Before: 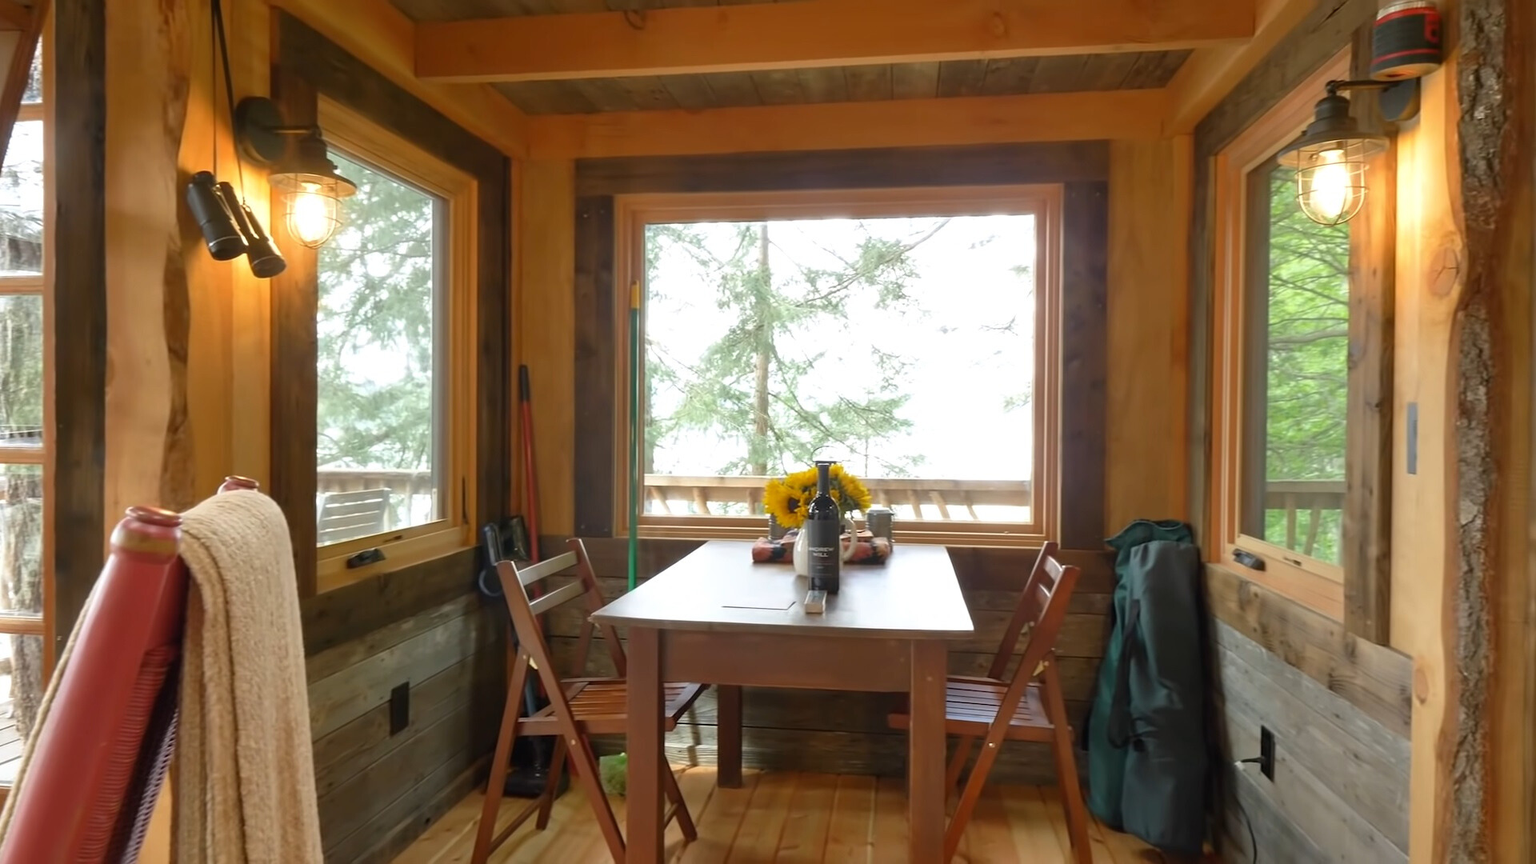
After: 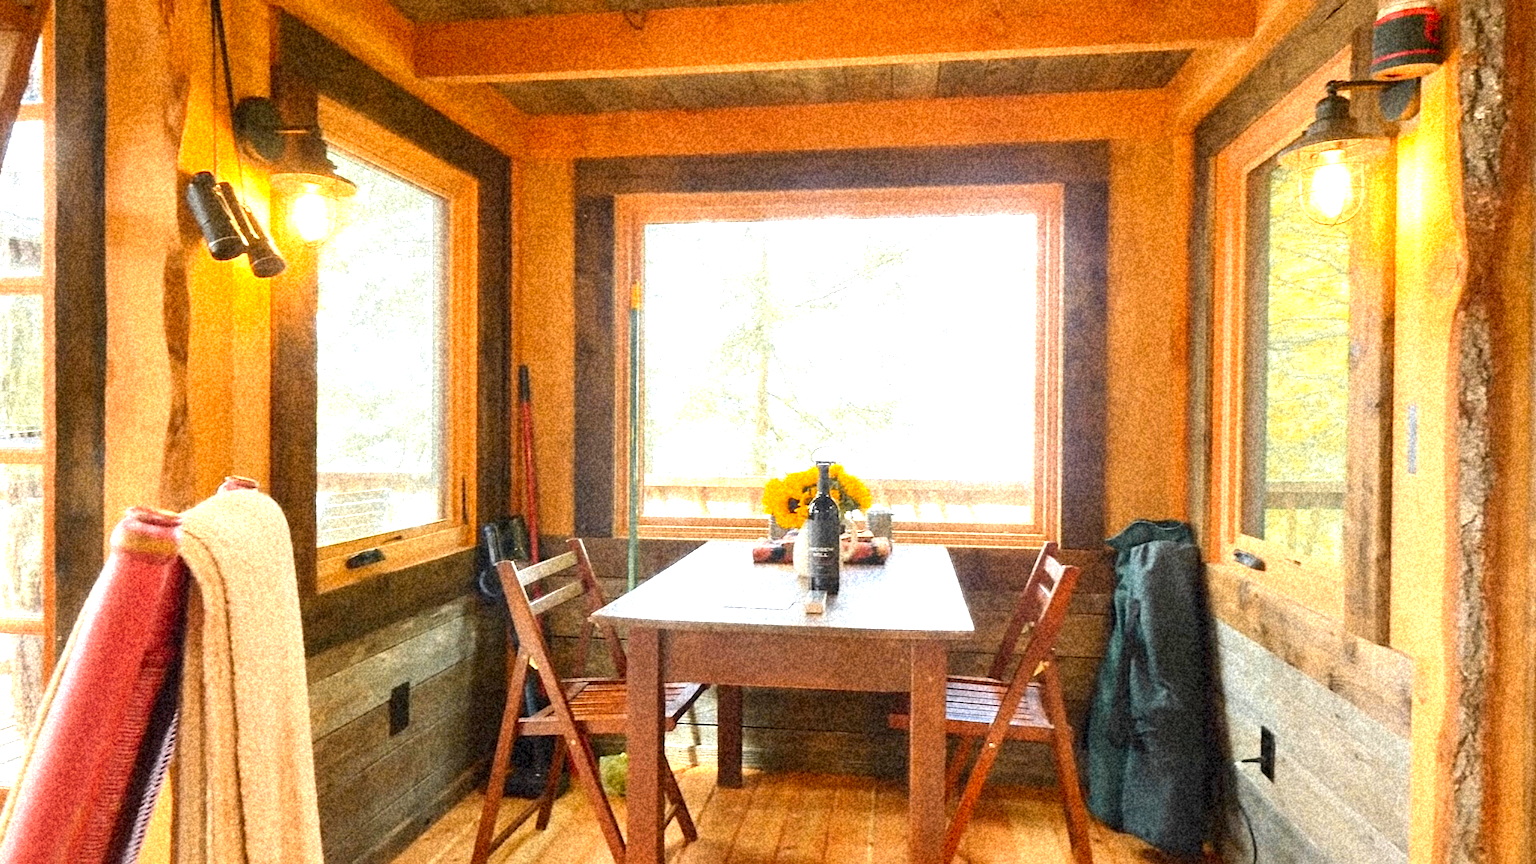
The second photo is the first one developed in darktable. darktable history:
contrast brightness saturation: contrast 0.24, brightness 0.09
color zones: curves: ch0 [(0, 0.499) (0.143, 0.5) (0.286, 0.5) (0.429, 0.476) (0.571, 0.284) (0.714, 0.243) (0.857, 0.449) (1, 0.499)]; ch1 [(0, 0.532) (0.143, 0.645) (0.286, 0.696) (0.429, 0.211) (0.571, 0.504) (0.714, 0.493) (0.857, 0.495) (1, 0.532)]; ch2 [(0, 0.5) (0.143, 0.5) (0.286, 0.427) (0.429, 0.324) (0.571, 0.5) (0.714, 0.5) (0.857, 0.5) (1, 0.5)]
exposure: exposure 1.223 EV, compensate highlight preservation false
grain: coarseness 46.9 ISO, strength 50.21%, mid-tones bias 0%
